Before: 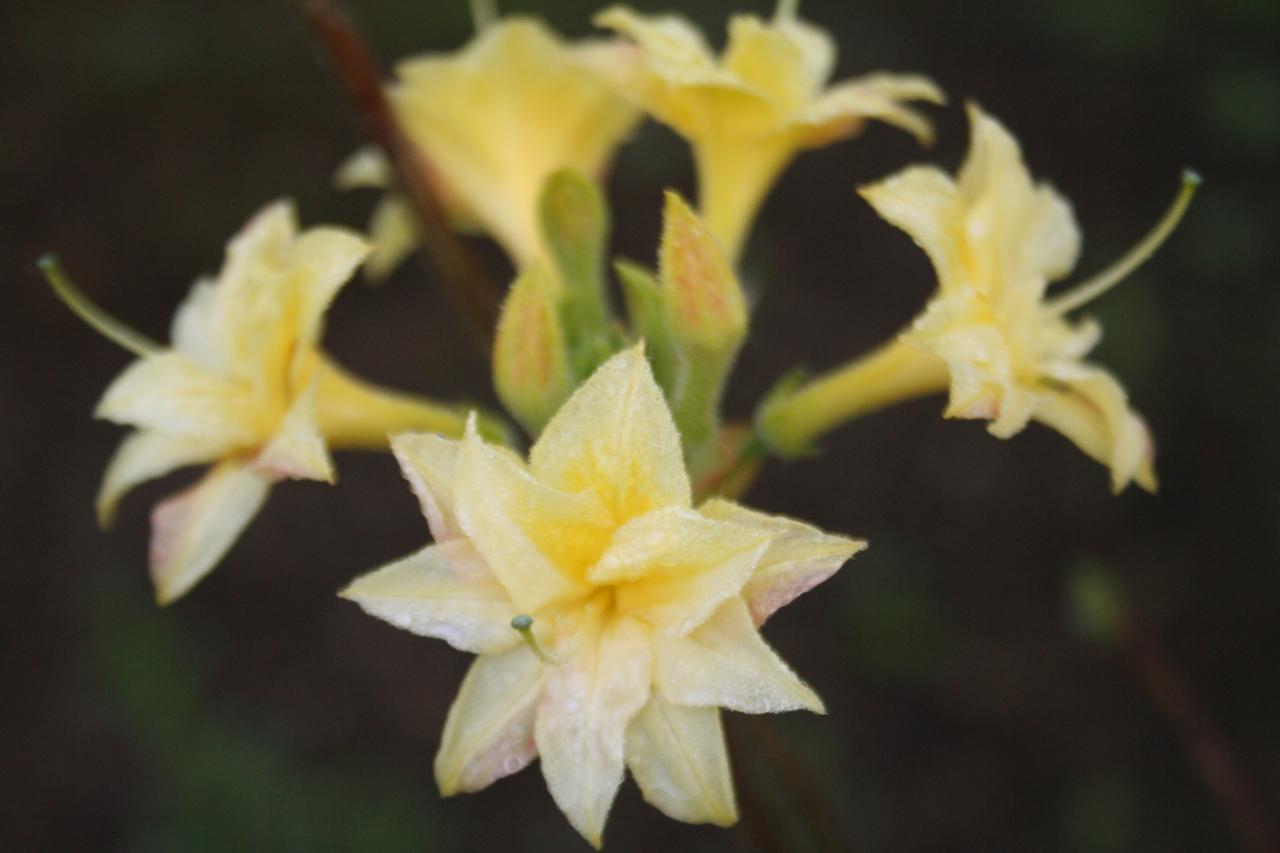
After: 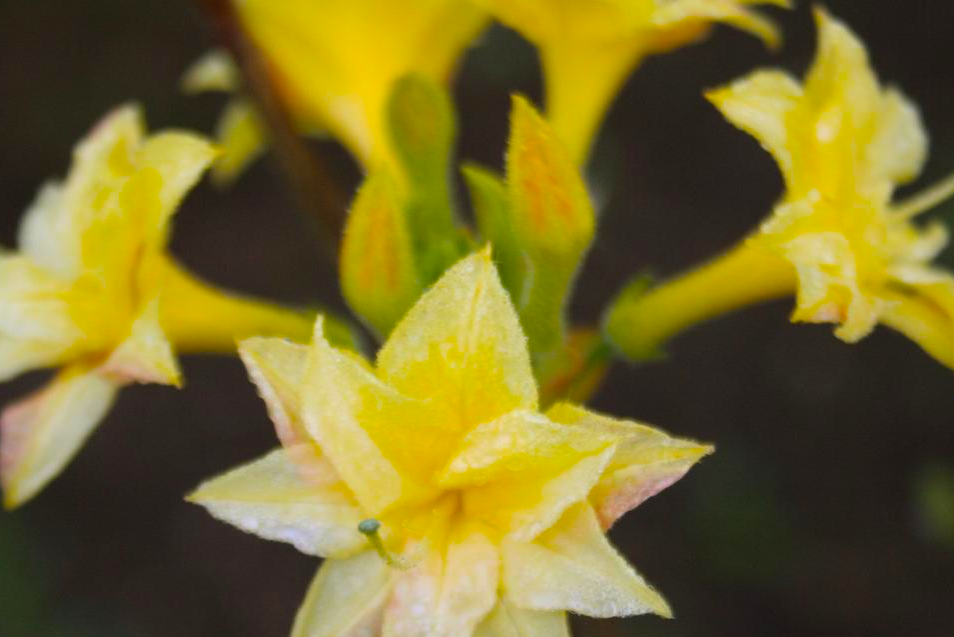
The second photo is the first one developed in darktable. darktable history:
crop and rotate: left 12.022%, top 11.402%, right 13.442%, bottom 13.918%
color balance rgb: perceptual saturation grading › global saturation 59.826%, perceptual saturation grading › highlights 20.564%, perceptual saturation grading › shadows -49.509%, global vibrance 15.137%
